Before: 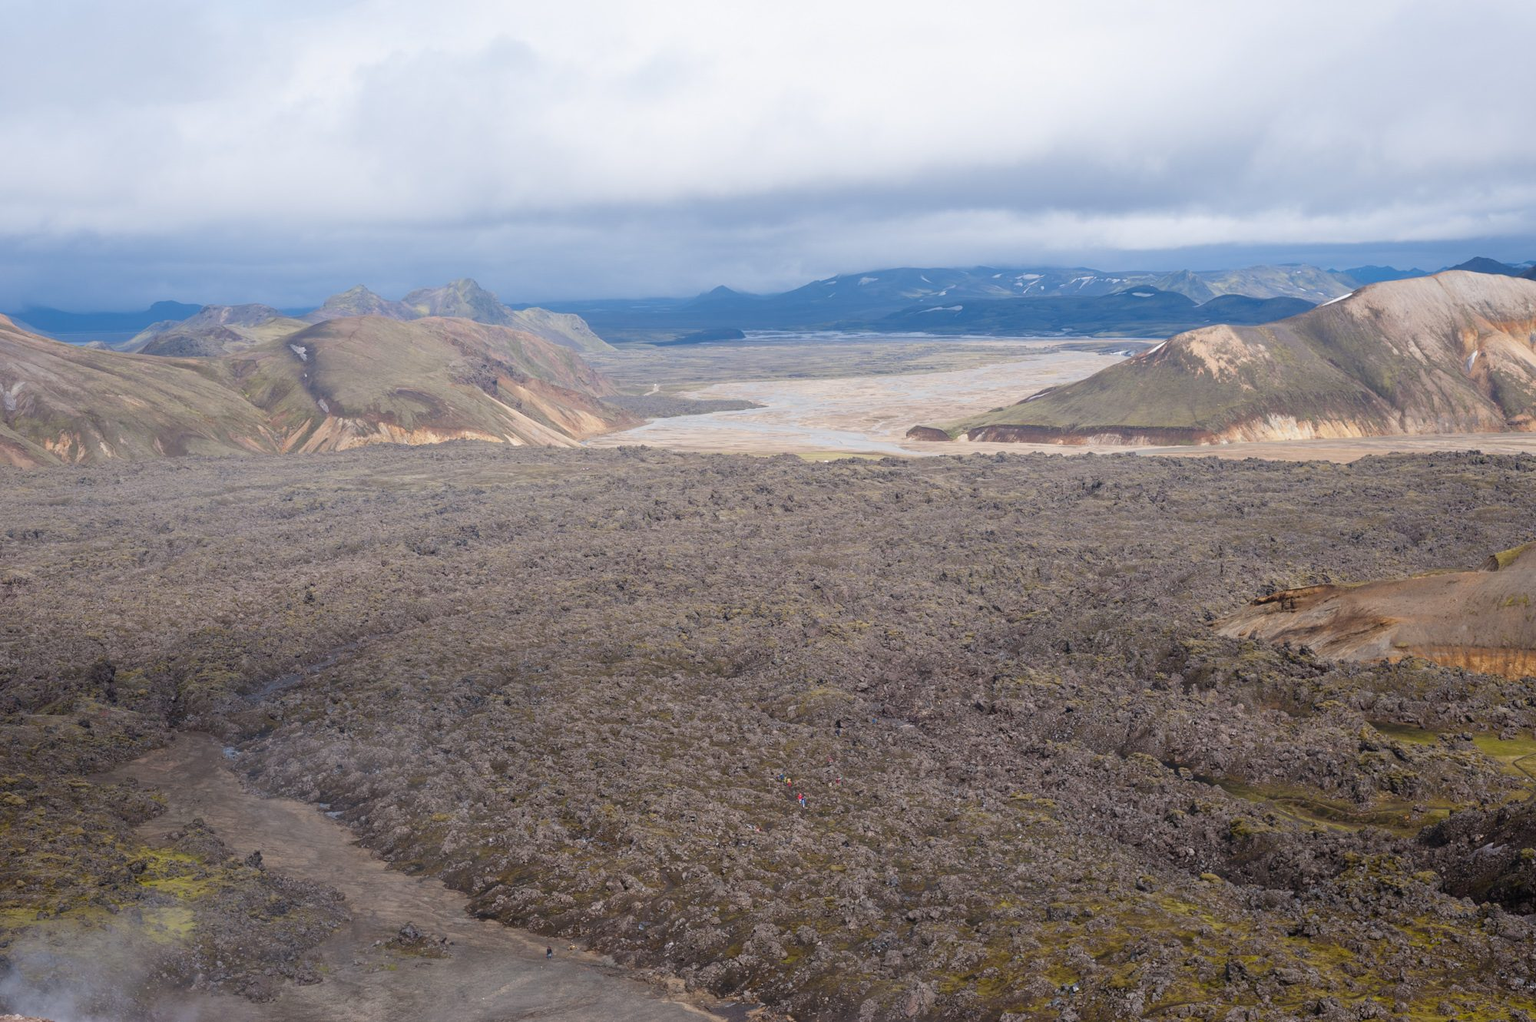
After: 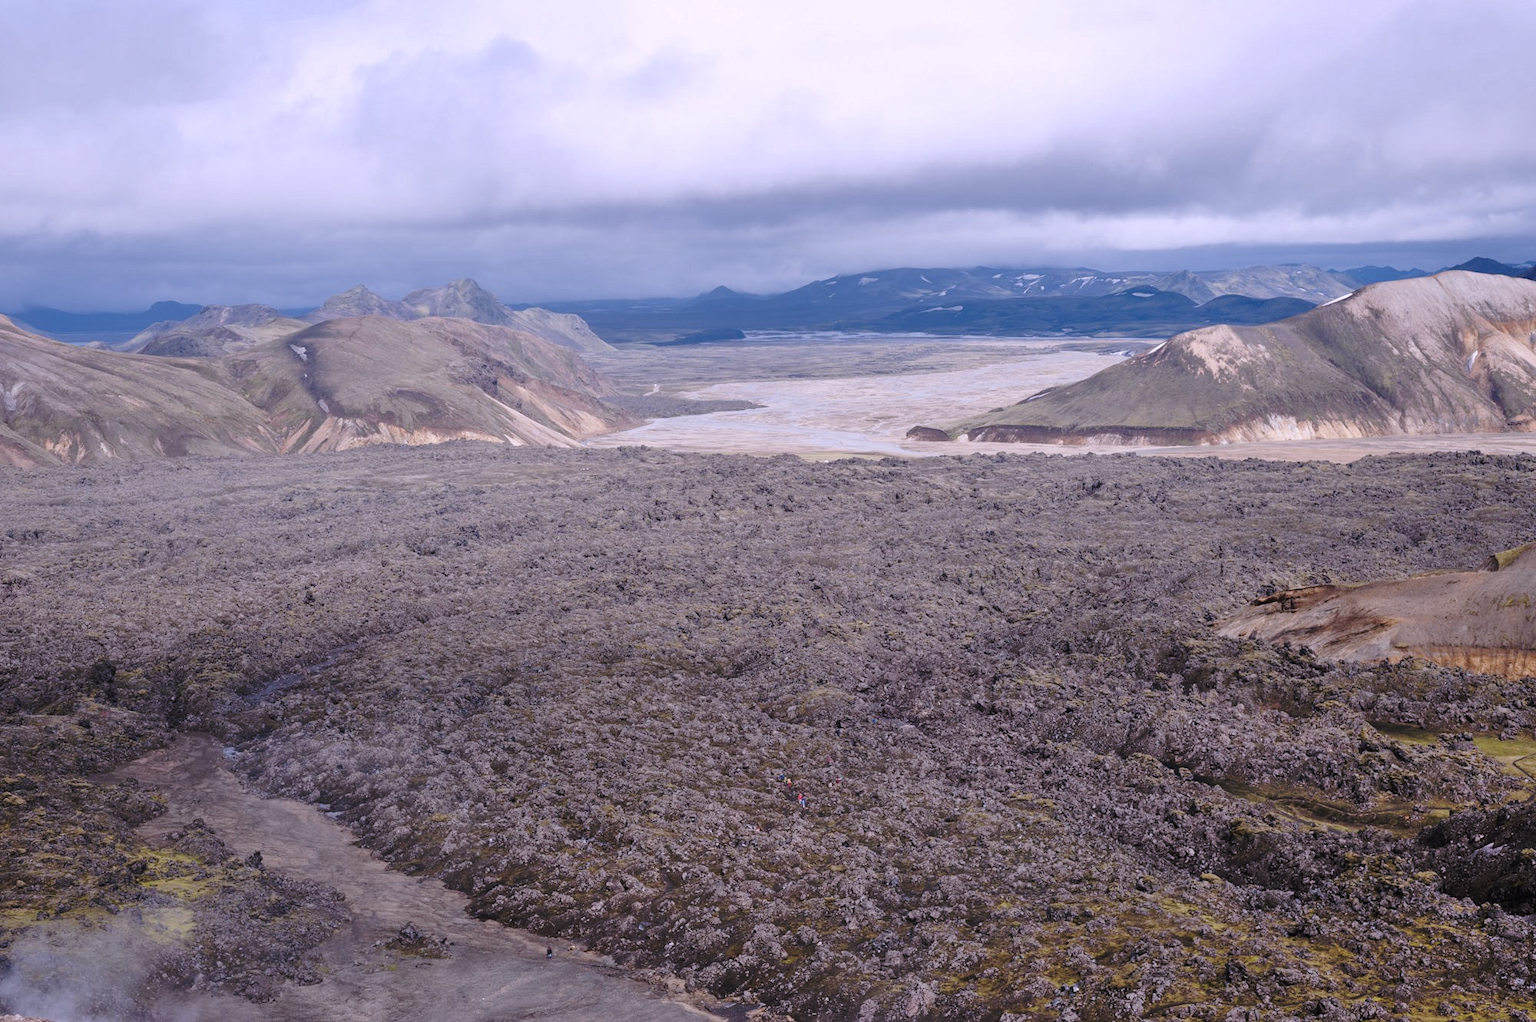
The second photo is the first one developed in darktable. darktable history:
shadows and highlights: soften with gaussian
color balance: input saturation 80.07%
white balance: red 1.042, blue 1.17
color correction: saturation 0.85
base curve: curves: ch0 [(0, 0) (0.073, 0.04) (0.157, 0.139) (0.492, 0.492) (0.758, 0.758) (1, 1)], preserve colors none
